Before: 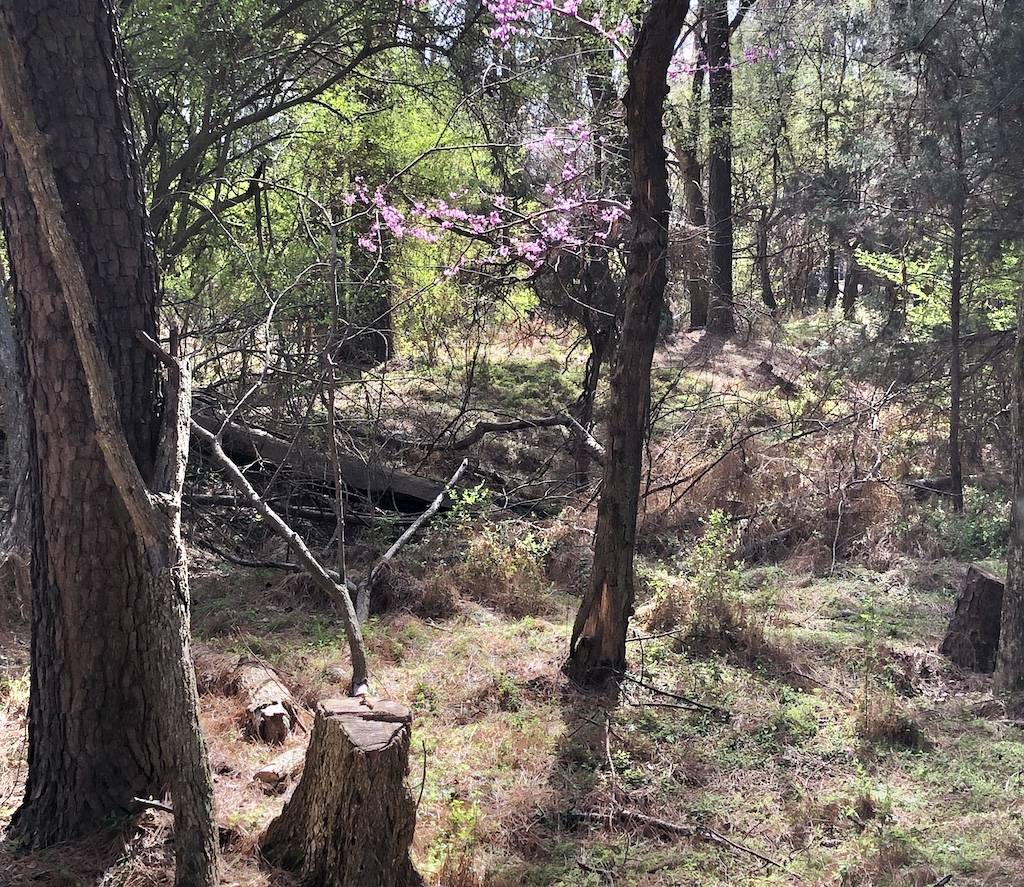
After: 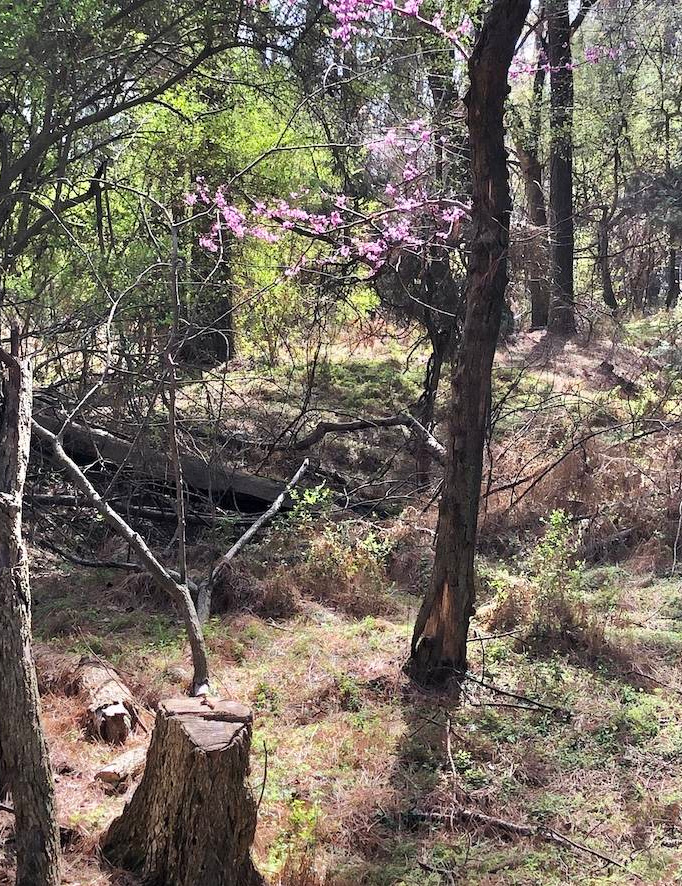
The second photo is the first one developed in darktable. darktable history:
crop and rotate: left 15.595%, right 17.802%
